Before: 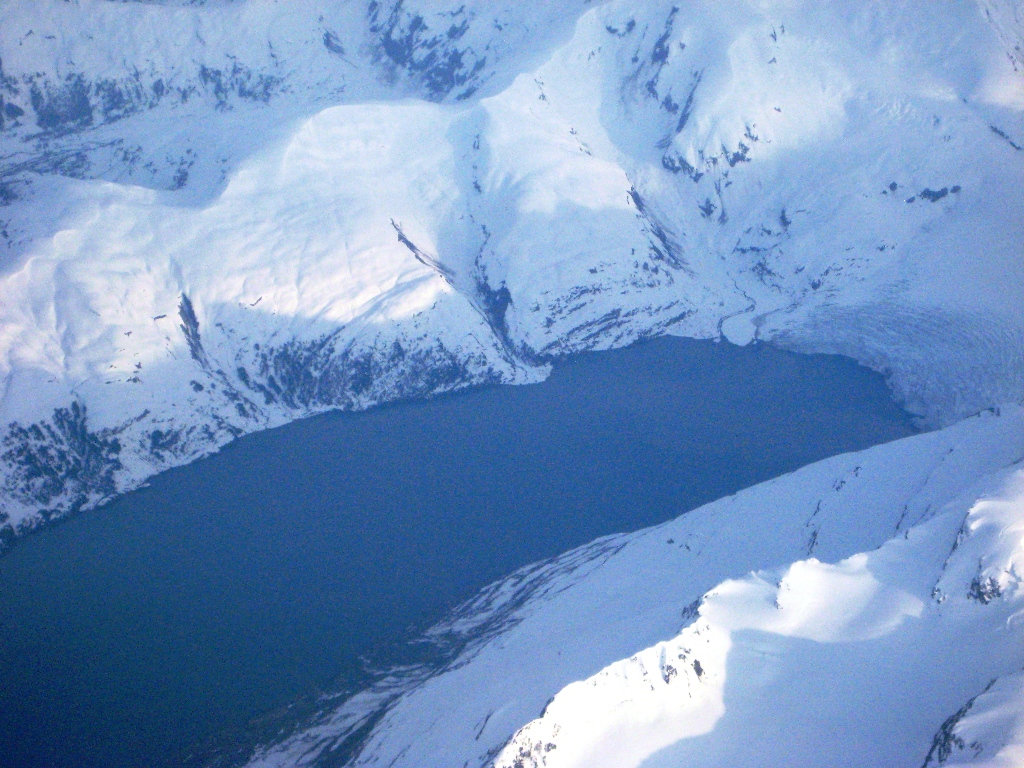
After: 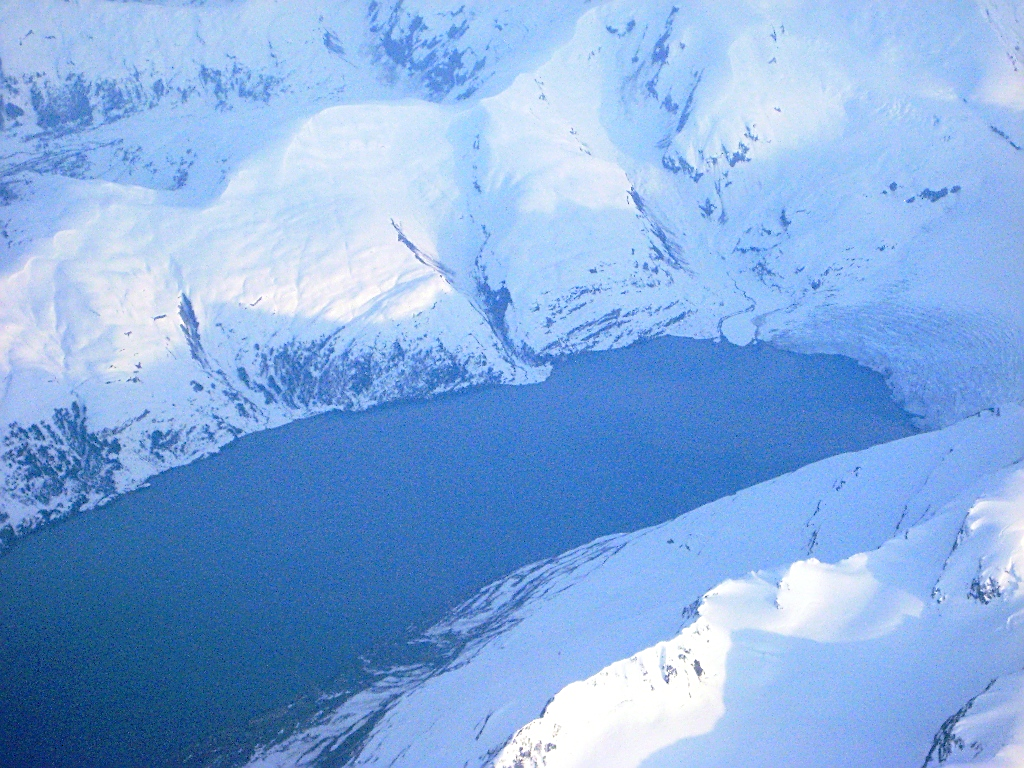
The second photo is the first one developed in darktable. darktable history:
sharpen: on, module defaults
base curve: curves: ch0 [(0, 0) (0.158, 0.273) (0.879, 0.895) (1, 1)]
